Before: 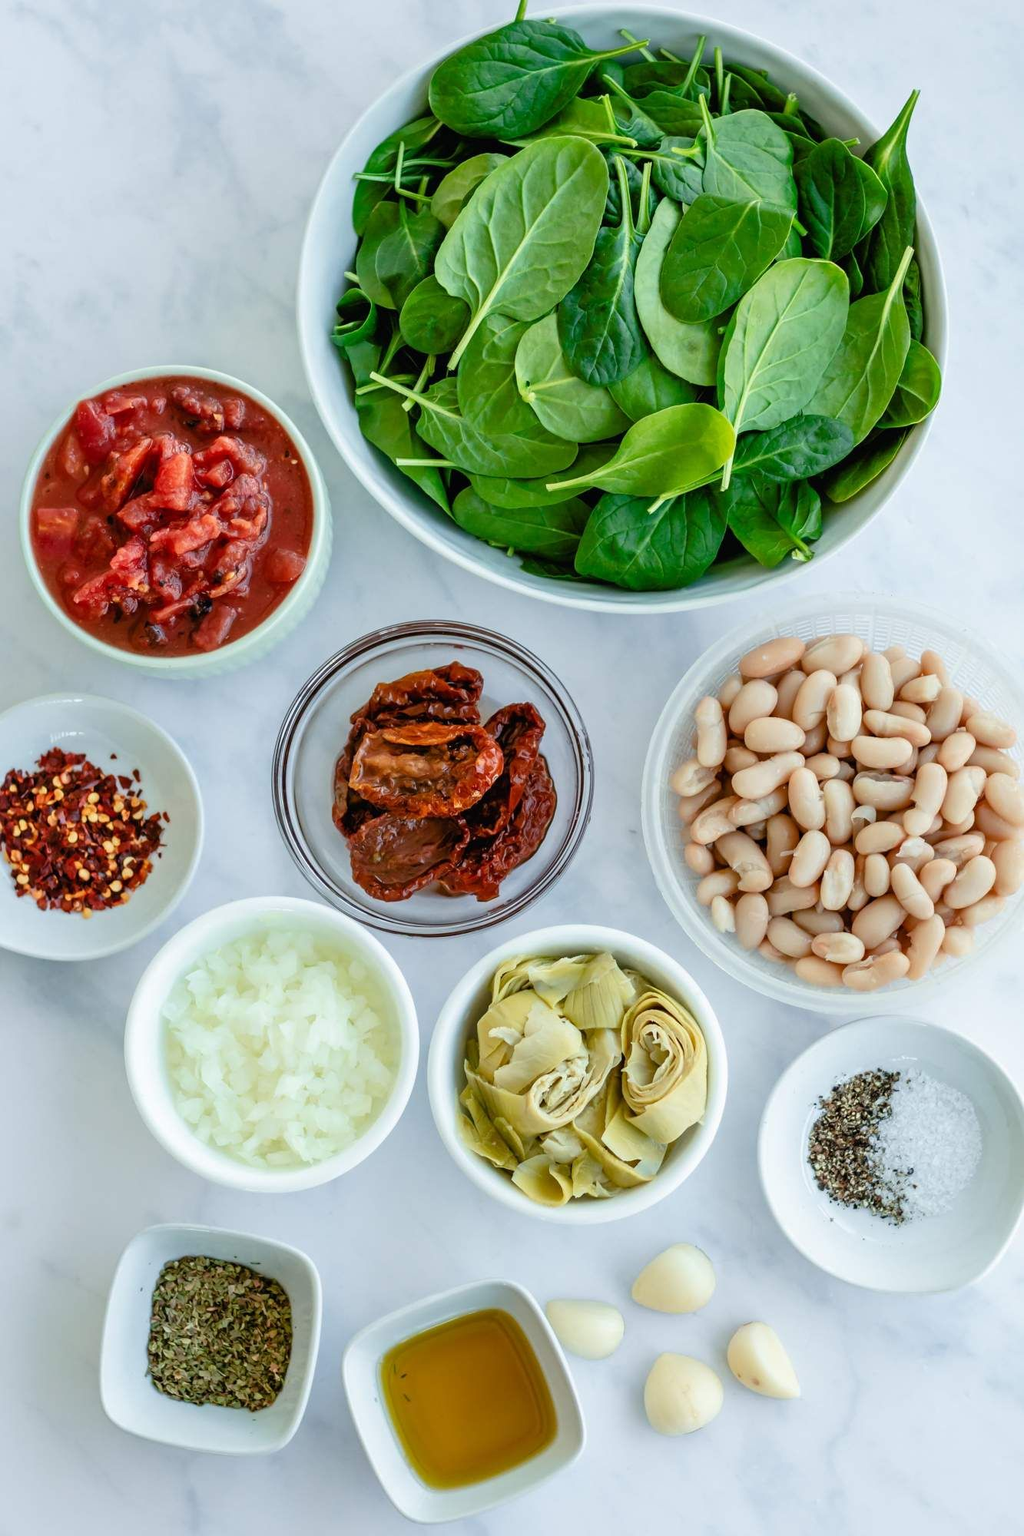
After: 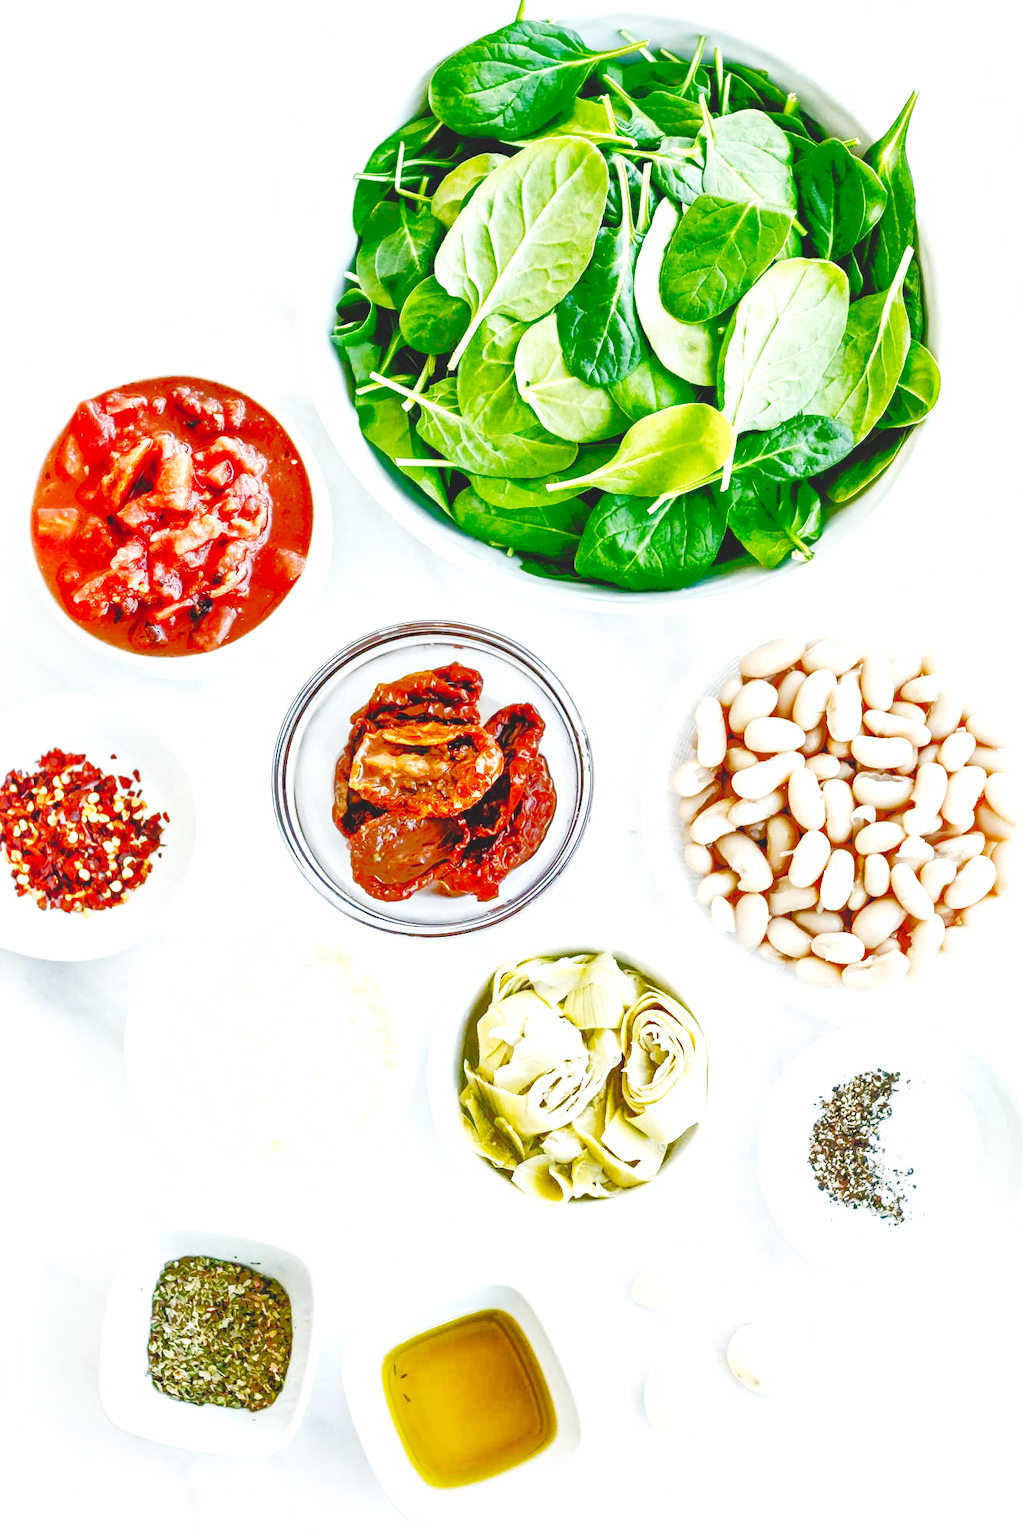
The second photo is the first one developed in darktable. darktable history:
base curve: curves: ch0 [(0, 0) (0.028, 0.03) (0.121, 0.232) (0.46, 0.748) (0.859, 0.968) (1, 1)], preserve colors none
local contrast: mode bilateral grid, contrast 20, coarseness 51, detail 120%, midtone range 0.2
tone equalizer: edges refinement/feathering 500, mask exposure compensation -1.57 EV, preserve details no
tone curve: curves: ch0 [(0, 0) (0.003, 0.016) (0.011, 0.019) (0.025, 0.023) (0.044, 0.029) (0.069, 0.042) (0.1, 0.068) (0.136, 0.101) (0.177, 0.143) (0.224, 0.21) (0.277, 0.289) (0.335, 0.379) (0.399, 0.476) (0.468, 0.569) (0.543, 0.654) (0.623, 0.75) (0.709, 0.822) (0.801, 0.893) (0.898, 0.946) (1, 1)], preserve colors none
exposure: black level correction -0.005, exposure 1 EV, compensate highlight preservation false
shadows and highlights: shadows 58.72, highlights -59.82
